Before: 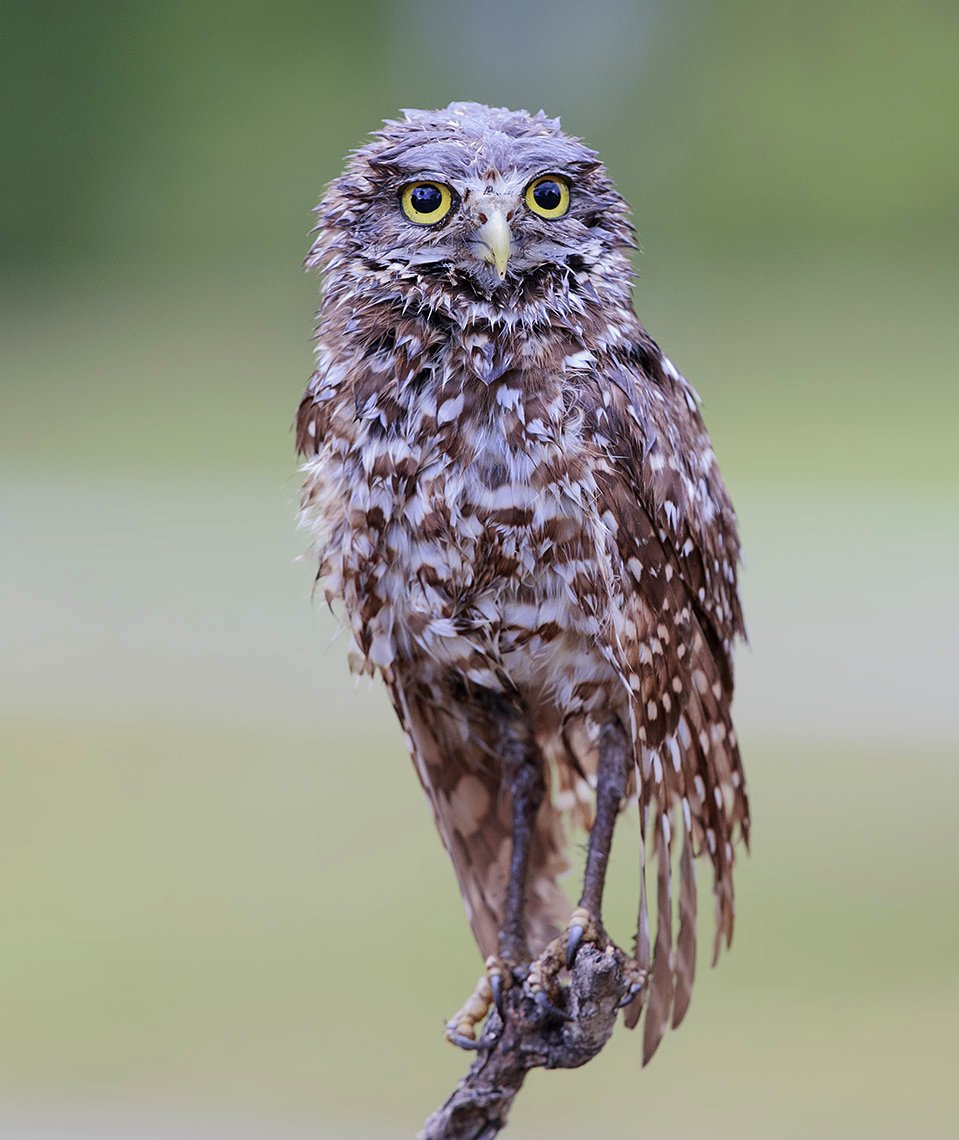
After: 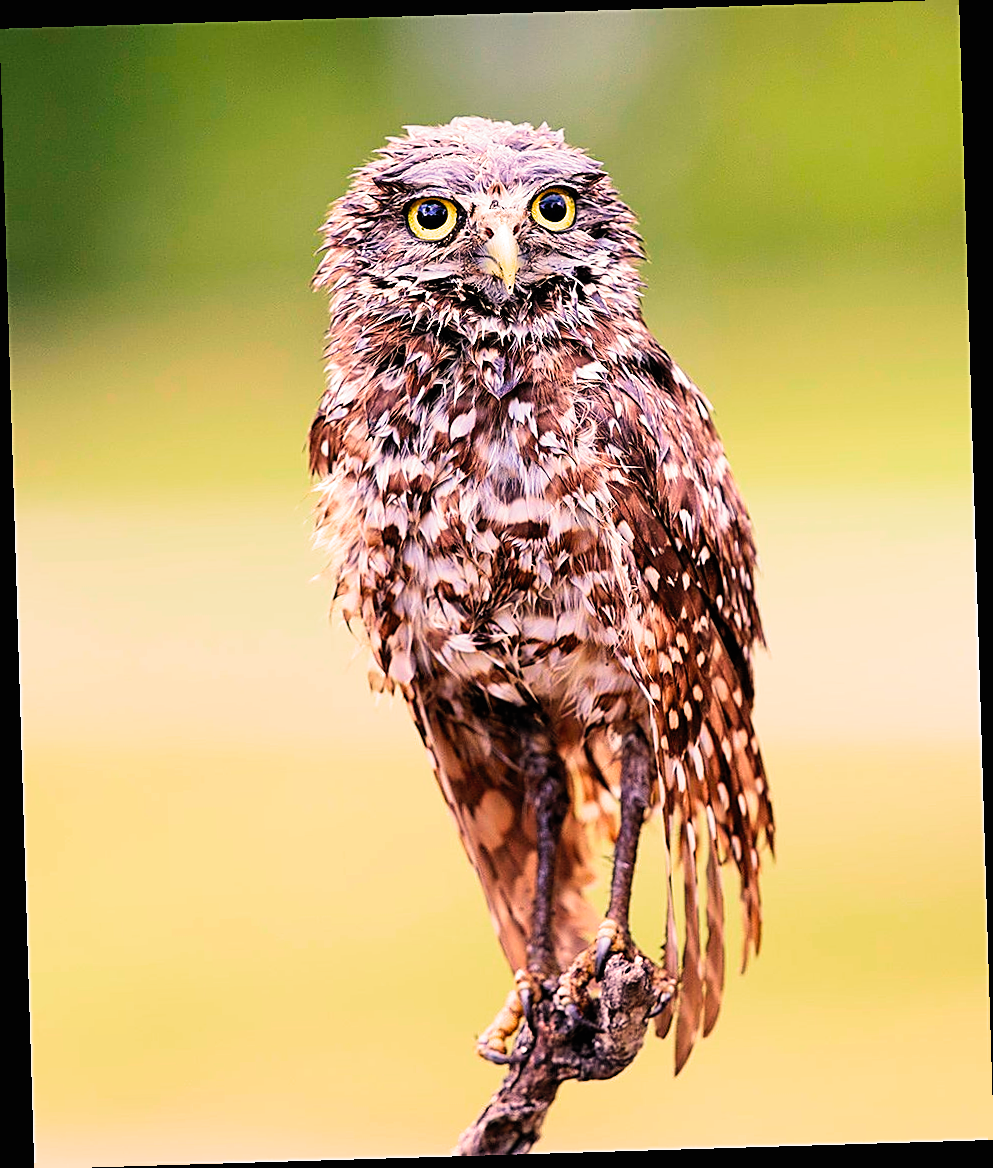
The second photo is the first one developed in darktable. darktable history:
sharpen: on, module defaults
white balance: red 1.123, blue 0.83
rotate and perspective: rotation -1.75°, automatic cropping off
filmic rgb: black relative exposure -8.2 EV, white relative exposure 2.2 EV, threshold 3 EV, hardness 7.11, latitude 75%, contrast 1.325, highlights saturation mix -2%, shadows ↔ highlights balance 30%, preserve chrominance RGB euclidean norm, color science v5 (2021), contrast in shadows safe, contrast in highlights safe, enable highlight reconstruction true
contrast brightness saturation: contrast 0.2, brightness 0.16, saturation 0.22
color balance rgb: perceptual saturation grading › global saturation 30%, global vibrance 20%
exposure: black level correction -0.003, exposure 0.04 EV, compensate highlight preservation false
